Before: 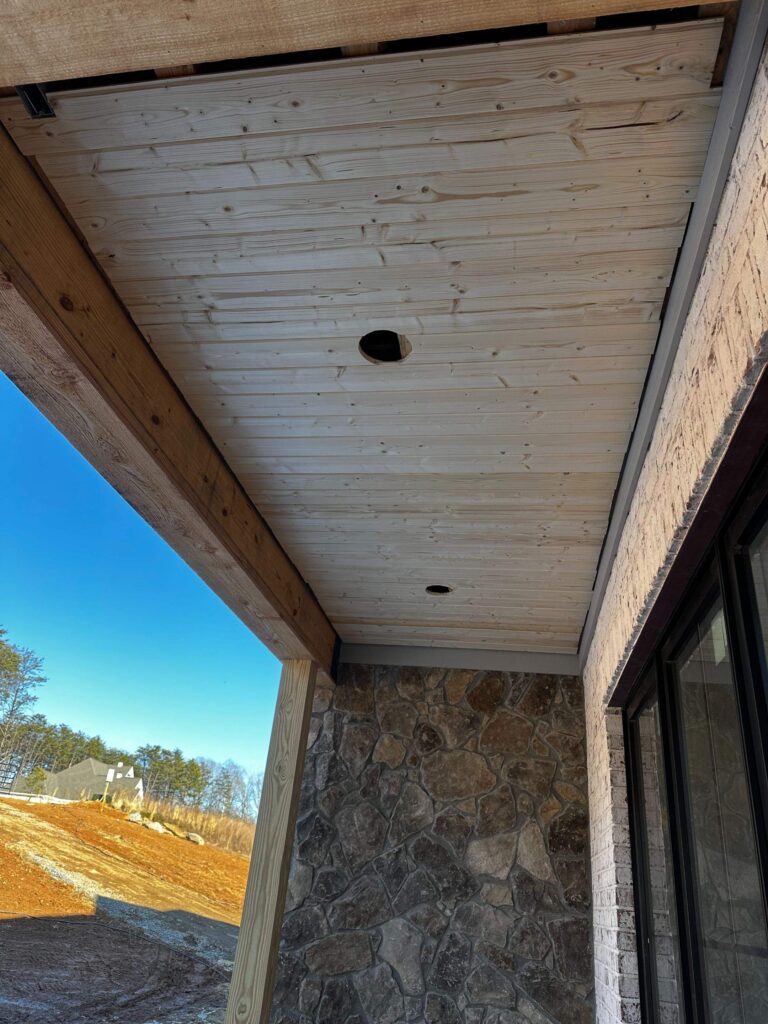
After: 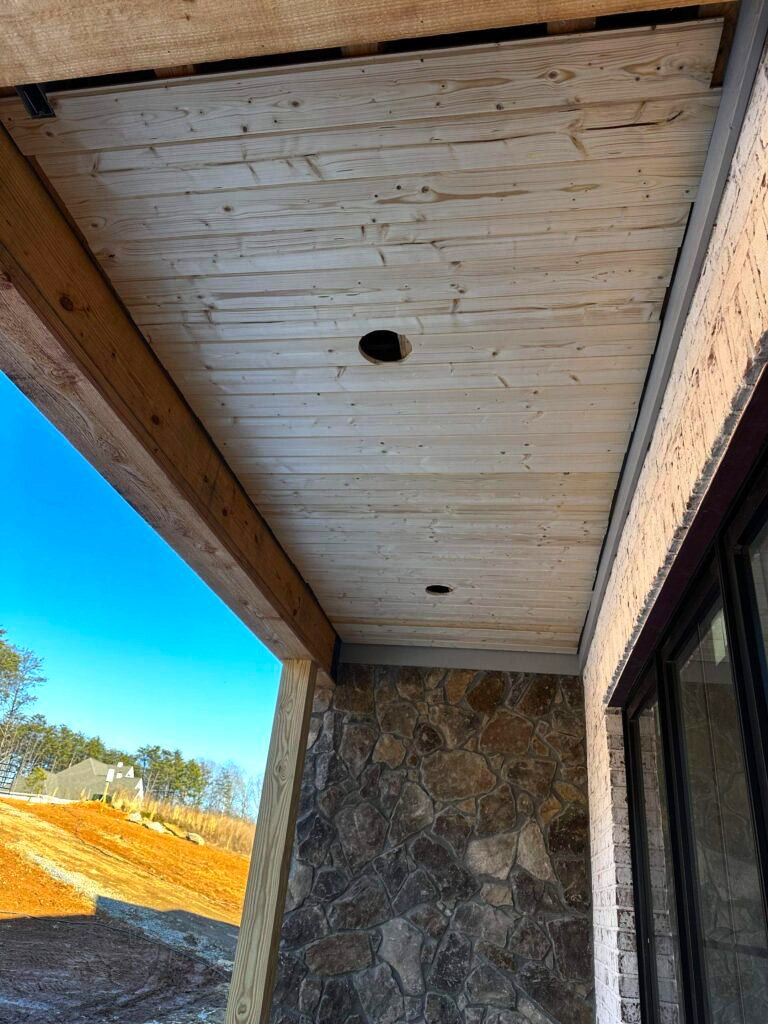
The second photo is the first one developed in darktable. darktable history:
tone equalizer: on, module defaults
contrast brightness saturation: contrast 0.23, brightness 0.1, saturation 0.29
